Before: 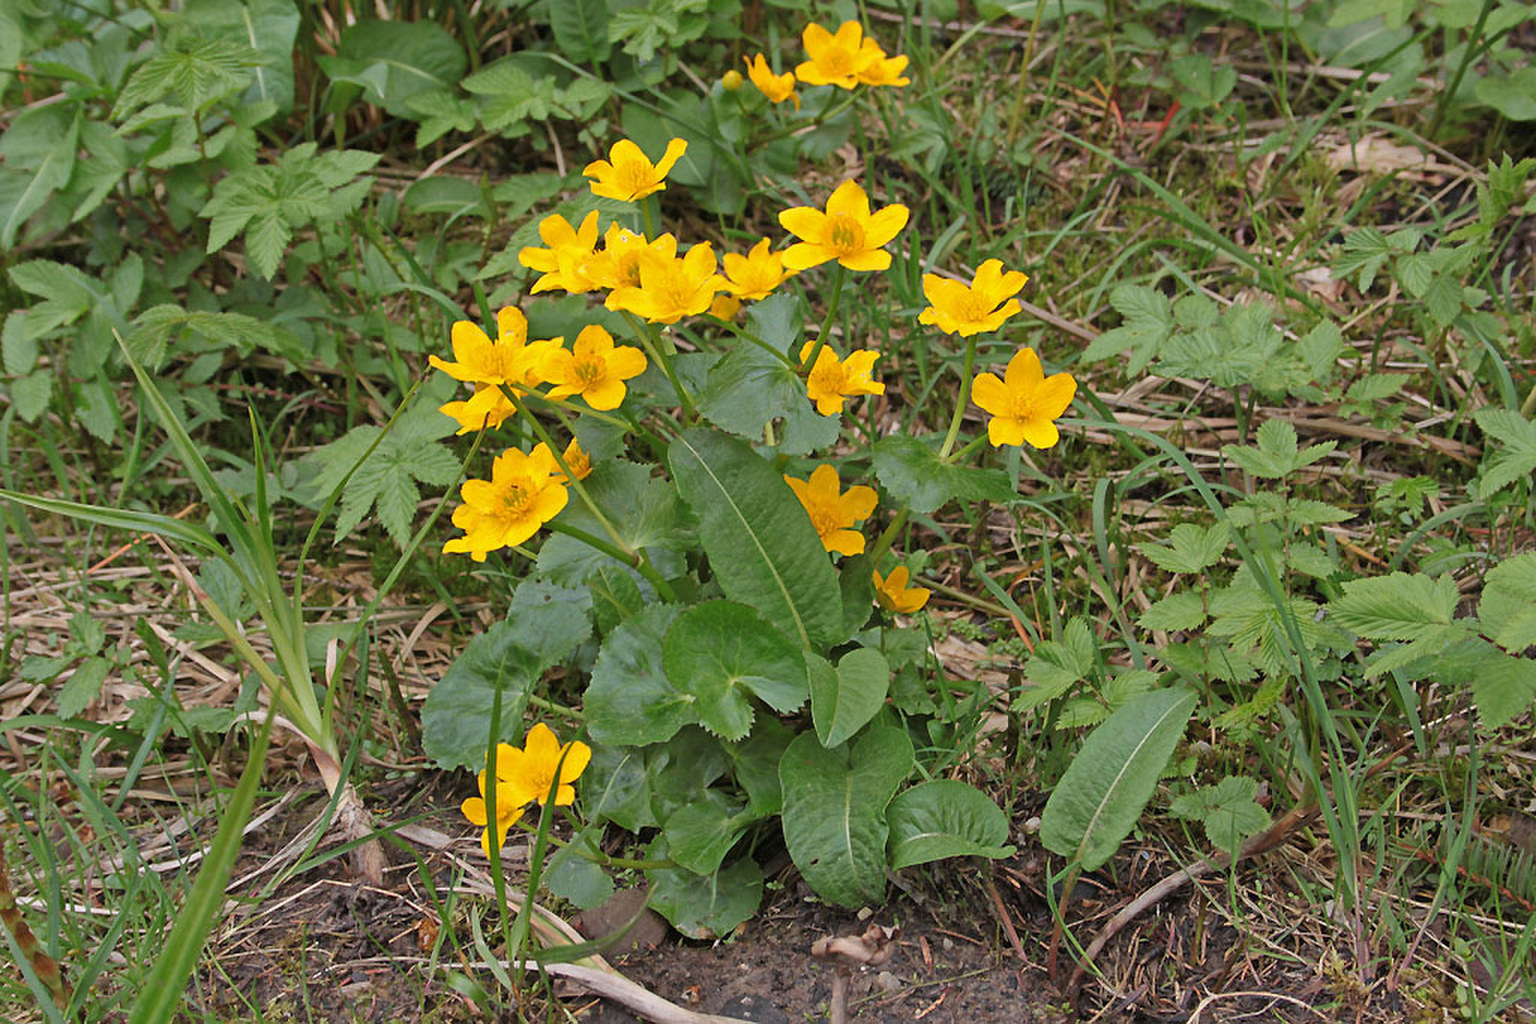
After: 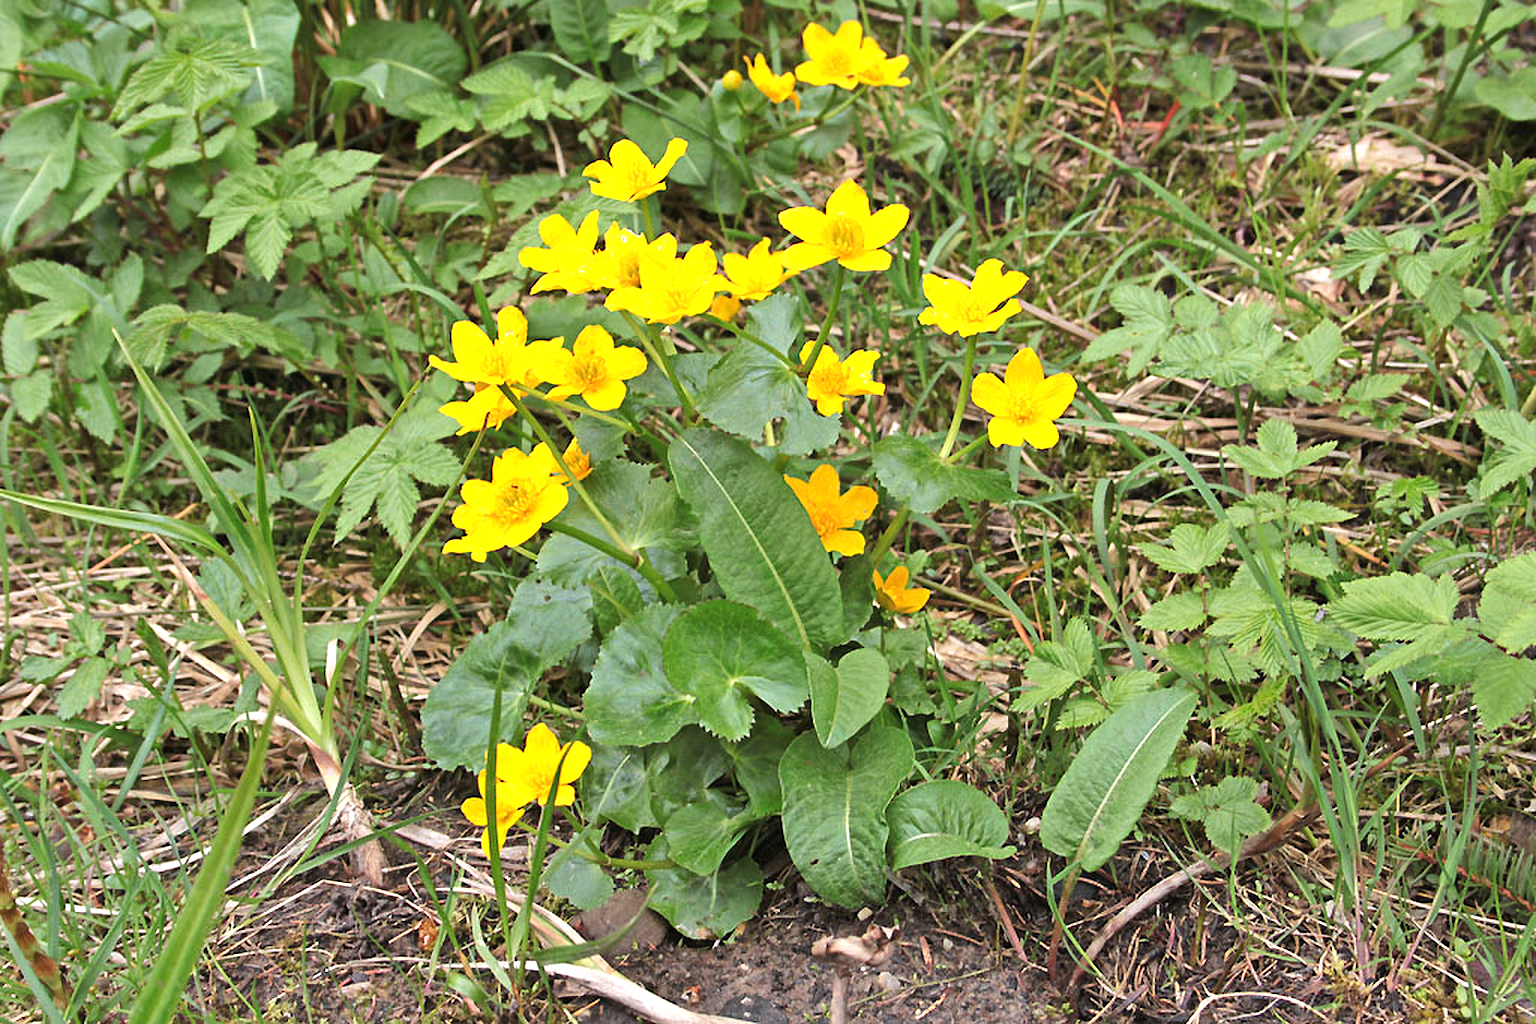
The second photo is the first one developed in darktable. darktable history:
exposure: exposure 0.604 EV, compensate highlight preservation false
tone equalizer: -8 EV -0.378 EV, -7 EV -0.399 EV, -6 EV -0.311 EV, -5 EV -0.228 EV, -3 EV 0.224 EV, -2 EV 0.31 EV, -1 EV 0.413 EV, +0 EV 0.431 EV, edges refinement/feathering 500, mask exposure compensation -1.57 EV, preserve details no
